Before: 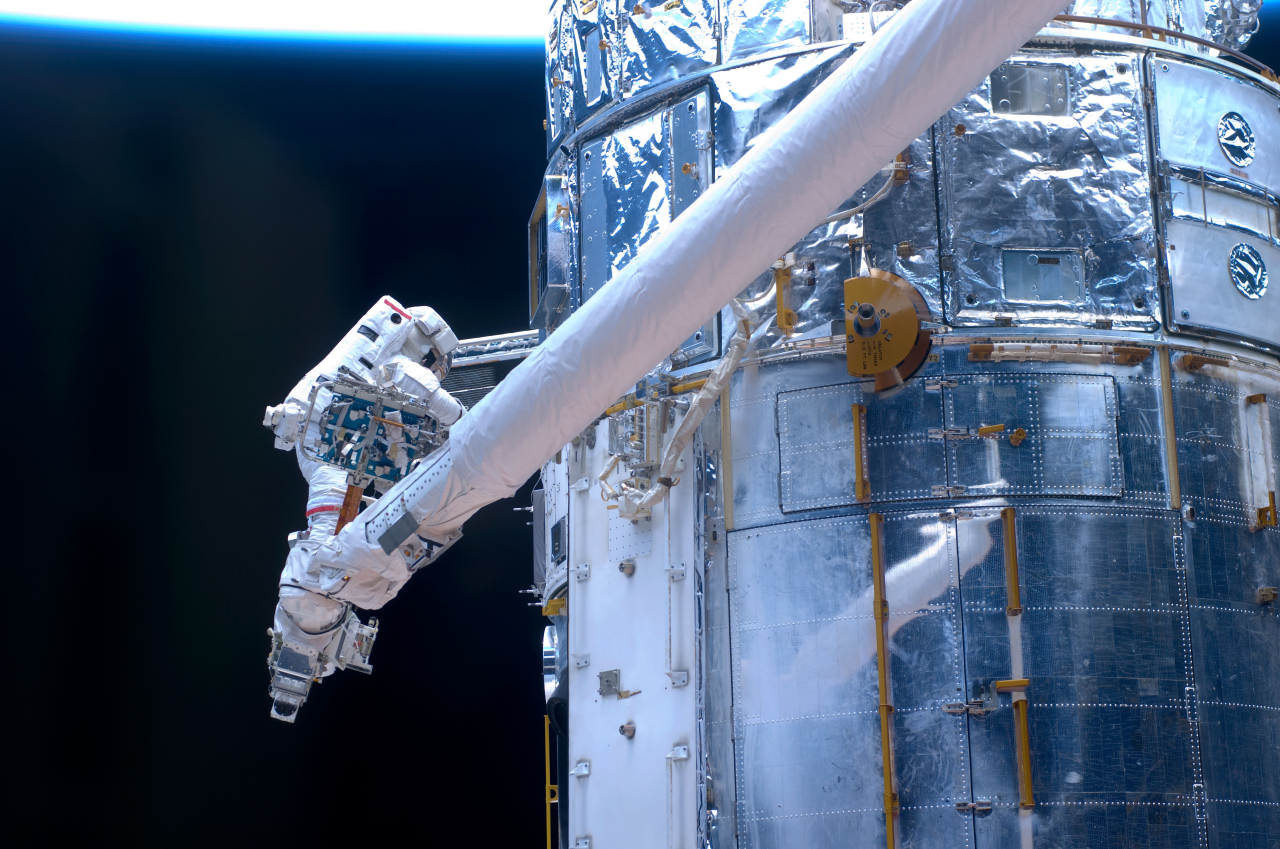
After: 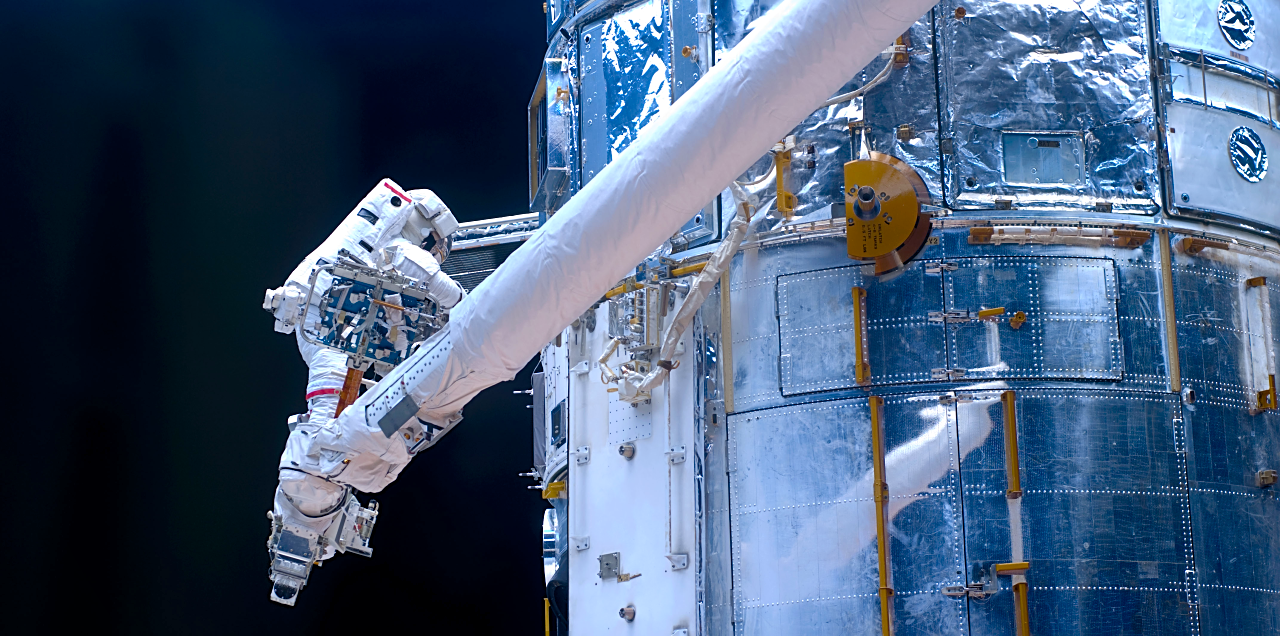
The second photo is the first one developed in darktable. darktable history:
color balance rgb: perceptual saturation grading › global saturation 20%, perceptual saturation grading › highlights -25%, perceptual saturation grading › shadows 25%
crop: top 13.819%, bottom 11.169%
sharpen: on, module defaults
shadows and highlights: shadows 12, white point adjustment 1.2, soften with gaussian
contrast brightness saturation: contrast 0.1, brightness 0.03, saturation 0.09
